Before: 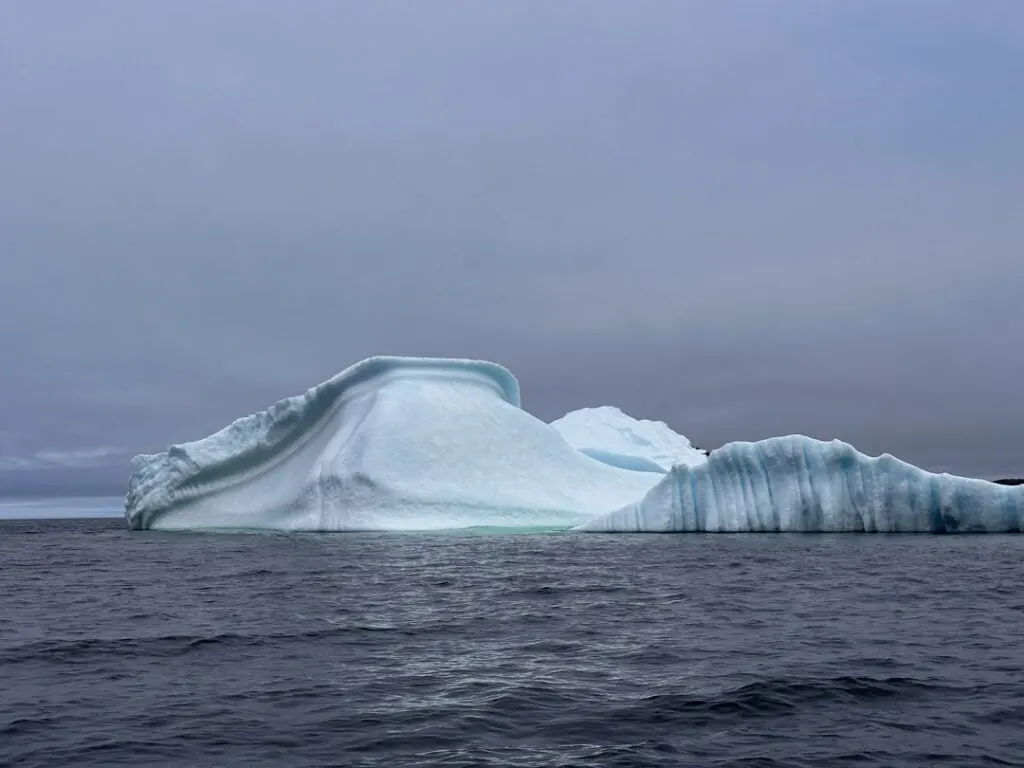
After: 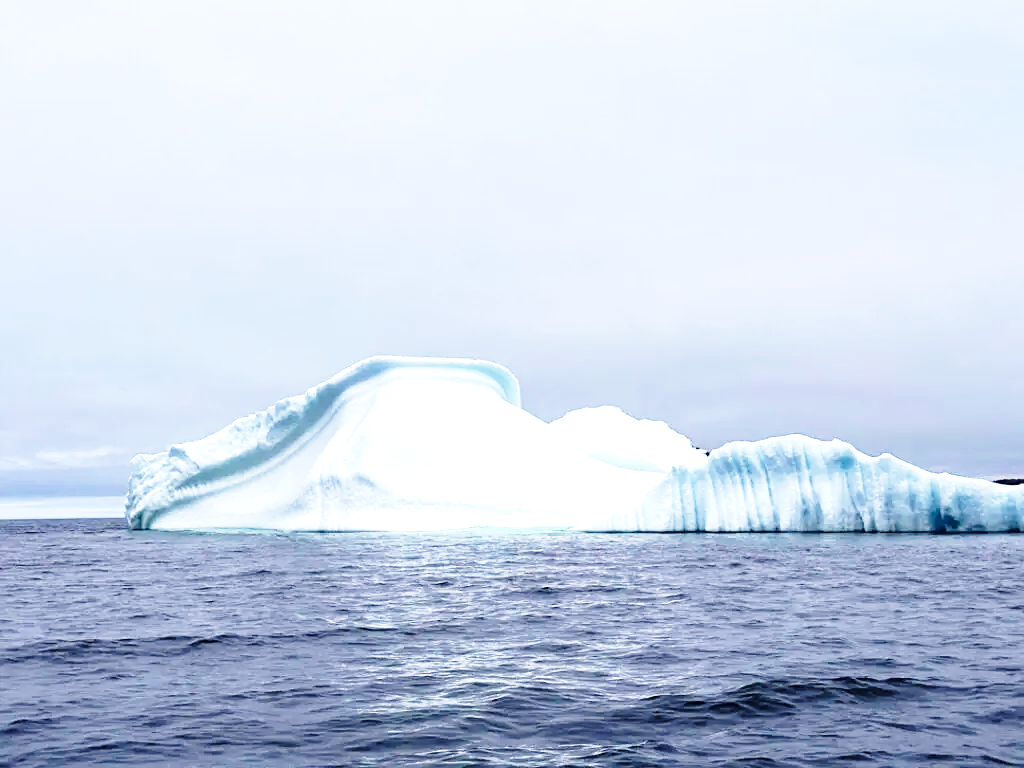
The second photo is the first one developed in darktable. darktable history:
exposure: exposure 1.149 EV, compensate highlight preservation false
base curve: curves: ch0 [(0, 0) (0.028, 0.03) (0.121, 0.232) (0.46, 0.748) (0.859, 0.968) (1, 1)], preserve colors none
tone equalizer: on, module defaults
velvia: on, module defaults
sharpen: amount 0.215
